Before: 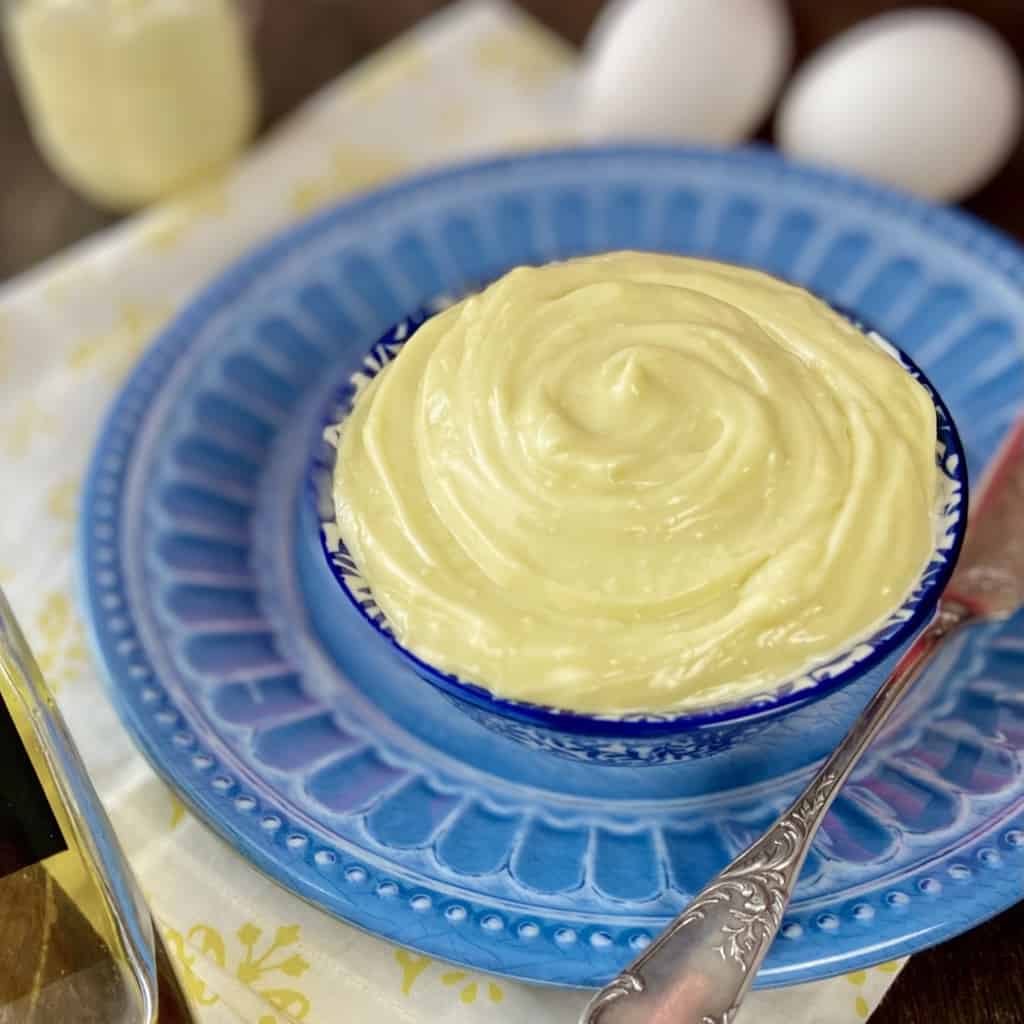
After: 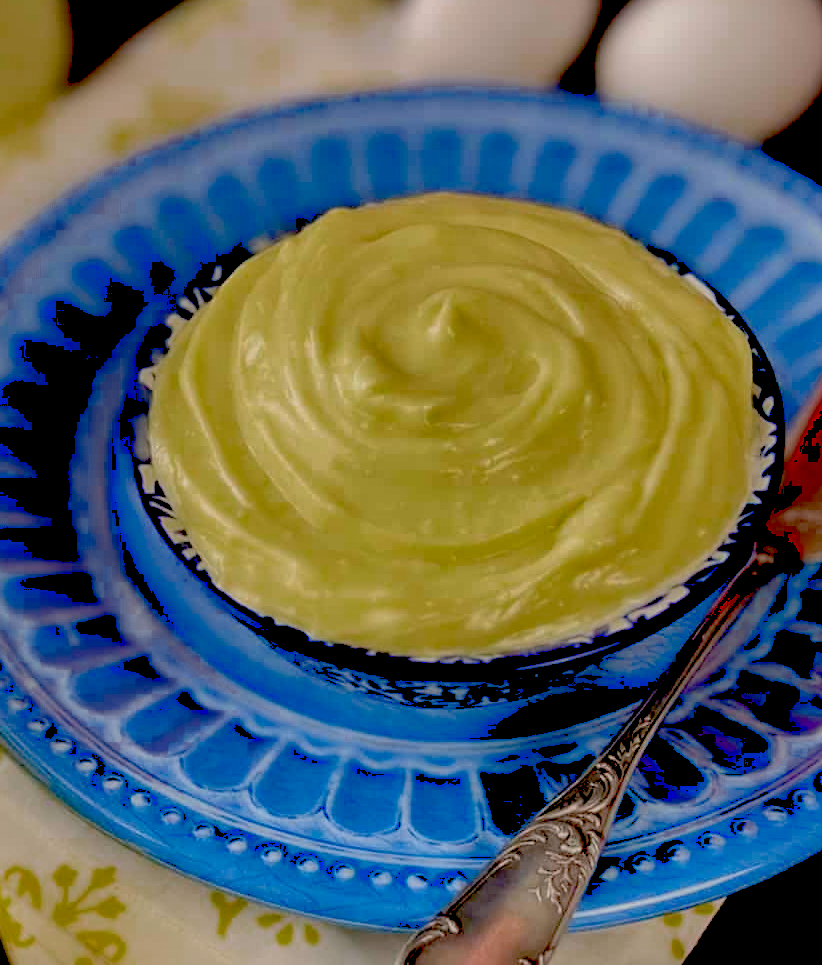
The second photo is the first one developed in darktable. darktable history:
exposure: black level correction 0.1, exposure -0.093 EV, compensate highlight preservation false
crop and rotate: left 17.977%, top 5.732%, right 1.726%
shadows and highlights: highlights -59.91
color correction: highlights a* 6, highlights b* 4.88
color zones: curves: ch0 [(0.27, 0.396) (0.563, 0.504) (0.75, 0.5) (0.787, 0.307)]
contrast equalizer: octaves 7, y [[0.5, 0.5, 0.501, 0.63, 0.504, 0.5], [0.5 ×6], [0.5 ×6], [0 ×6], [0 ×6]], mix -0.982
